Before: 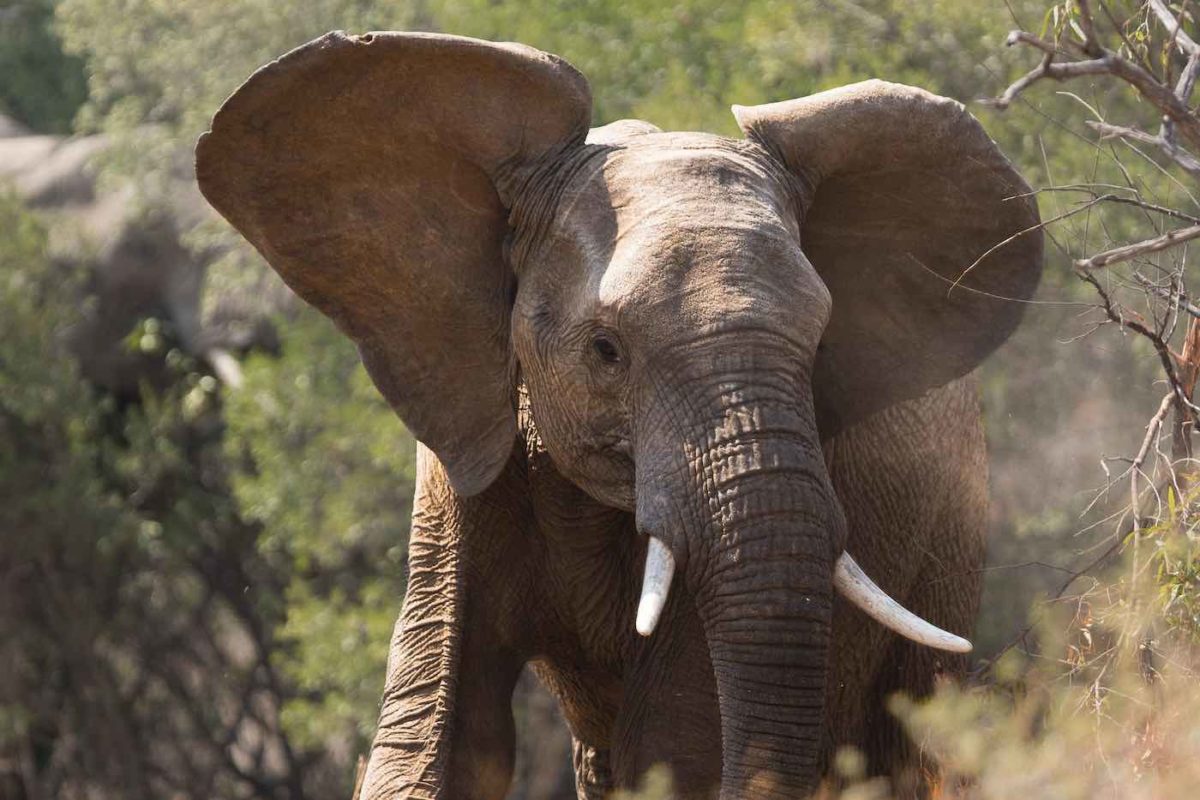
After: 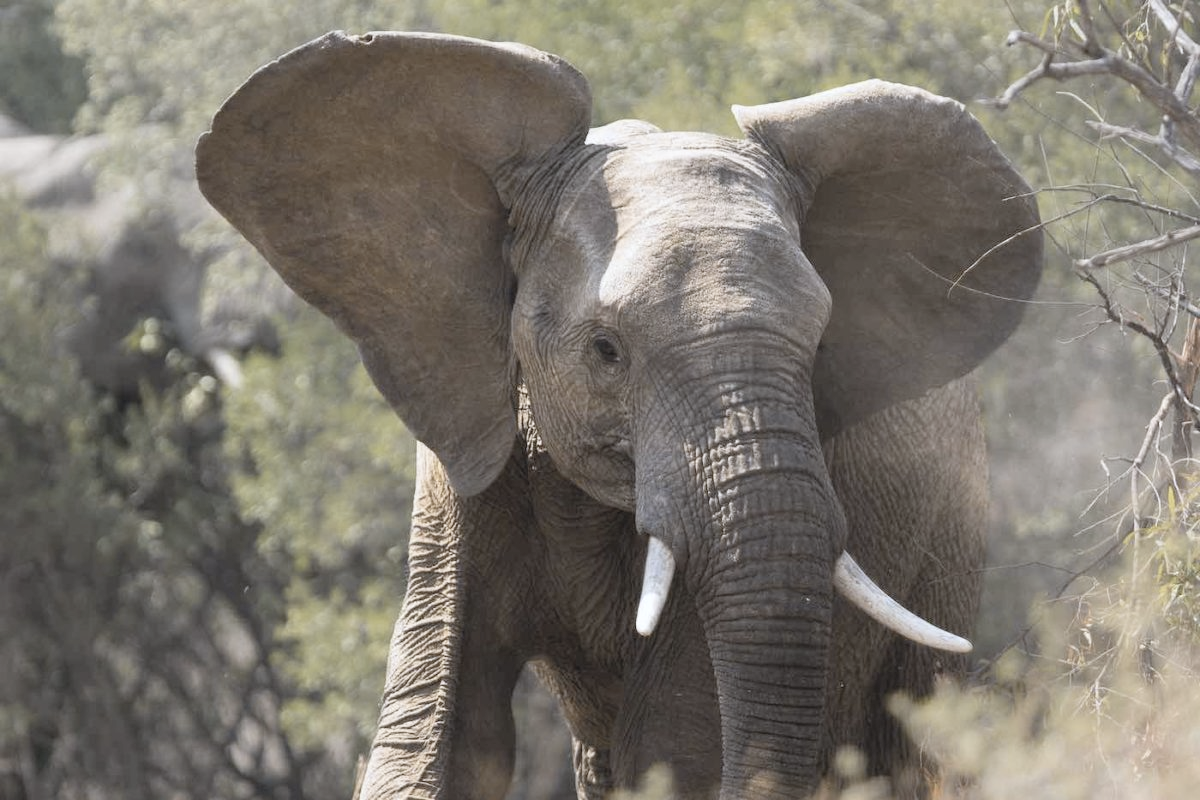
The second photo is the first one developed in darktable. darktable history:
white balance: red 0.967, blue 1.049
color contrast: green-magenta contrast 0.85, blue-yellow contrast 1.25, unbound 0
contrast brightness saturation: brightness 0.18, saturation -0.5
